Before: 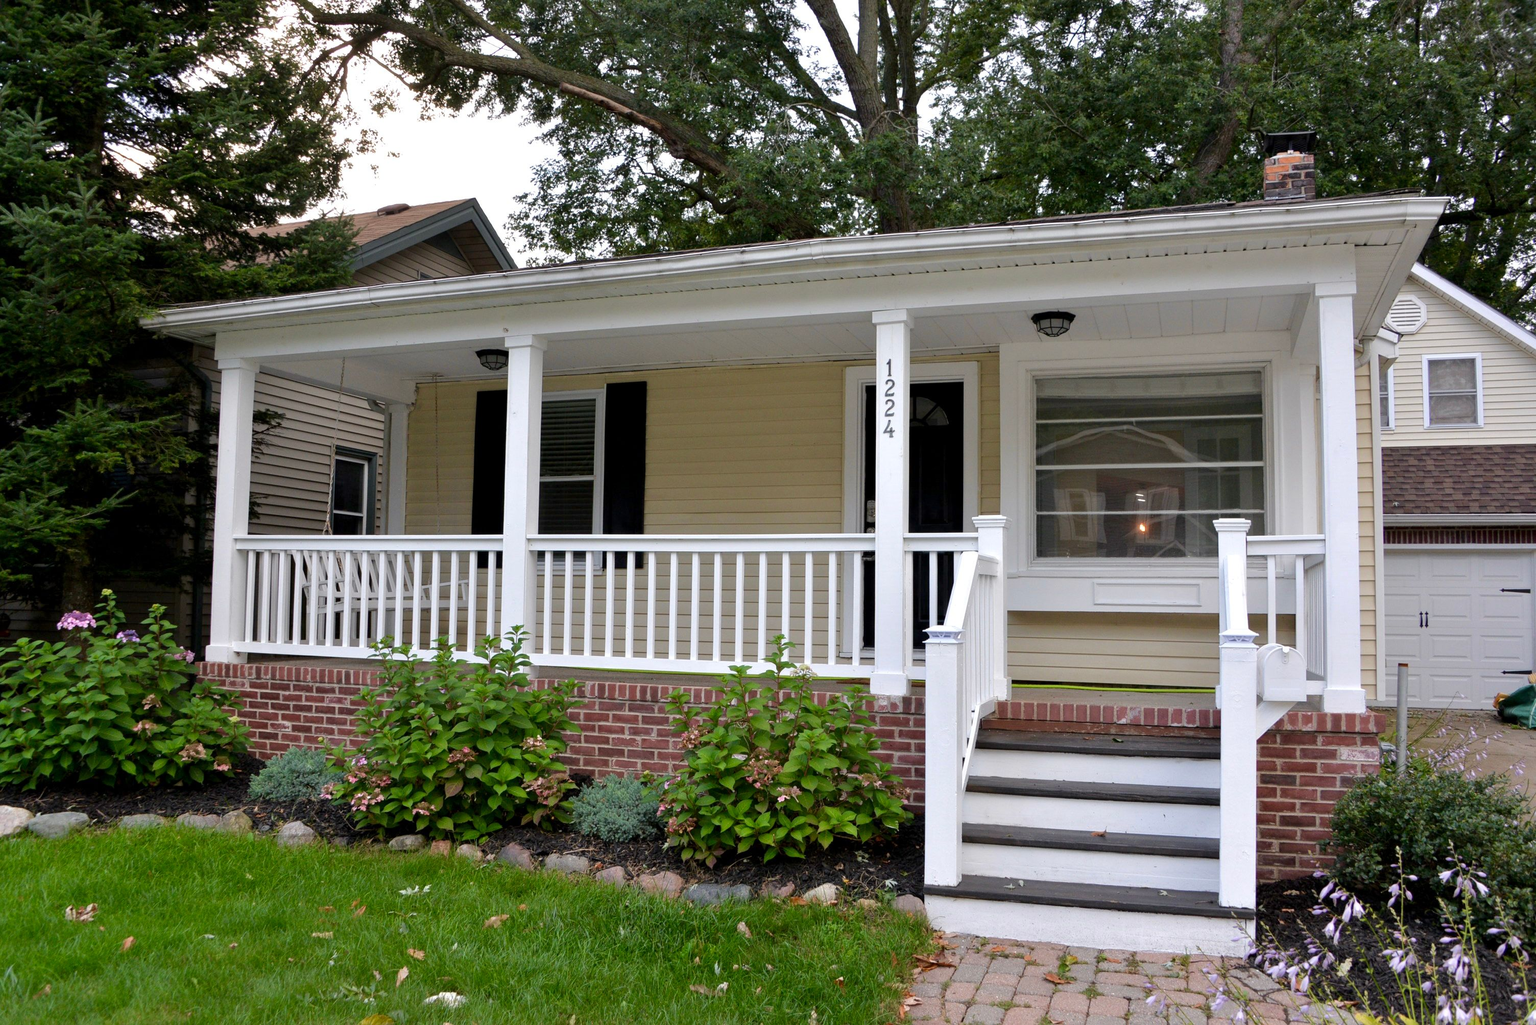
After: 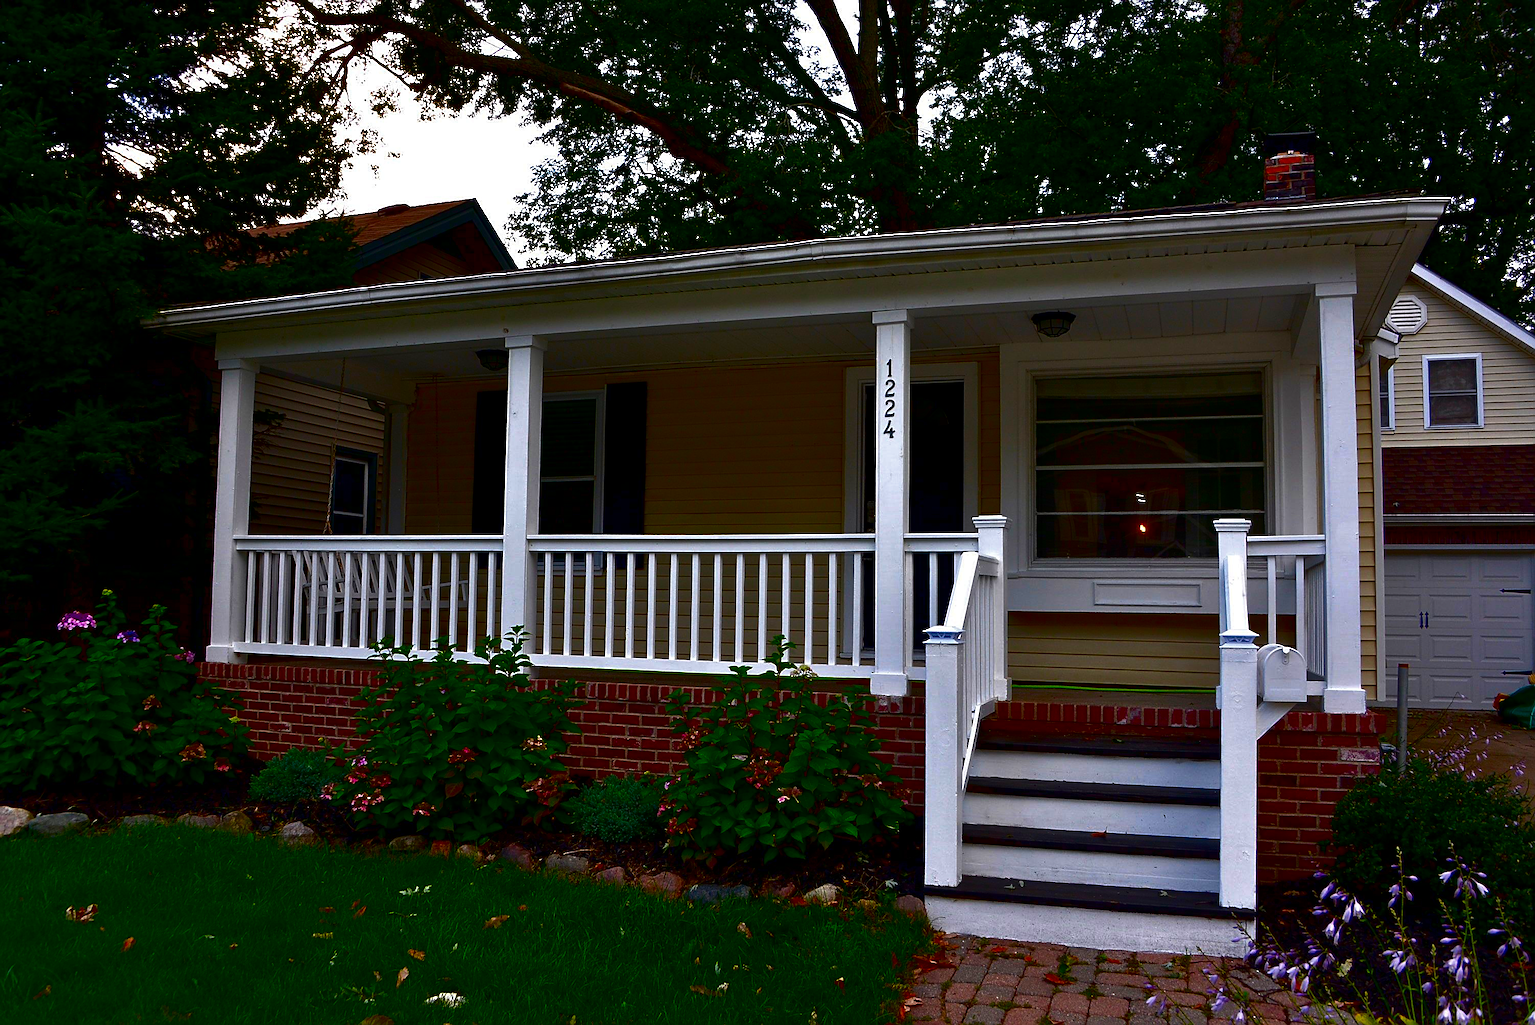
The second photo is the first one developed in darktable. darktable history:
sharpen: on, module defaults
contrast brightness saturation: brightness -1, saturation 1
